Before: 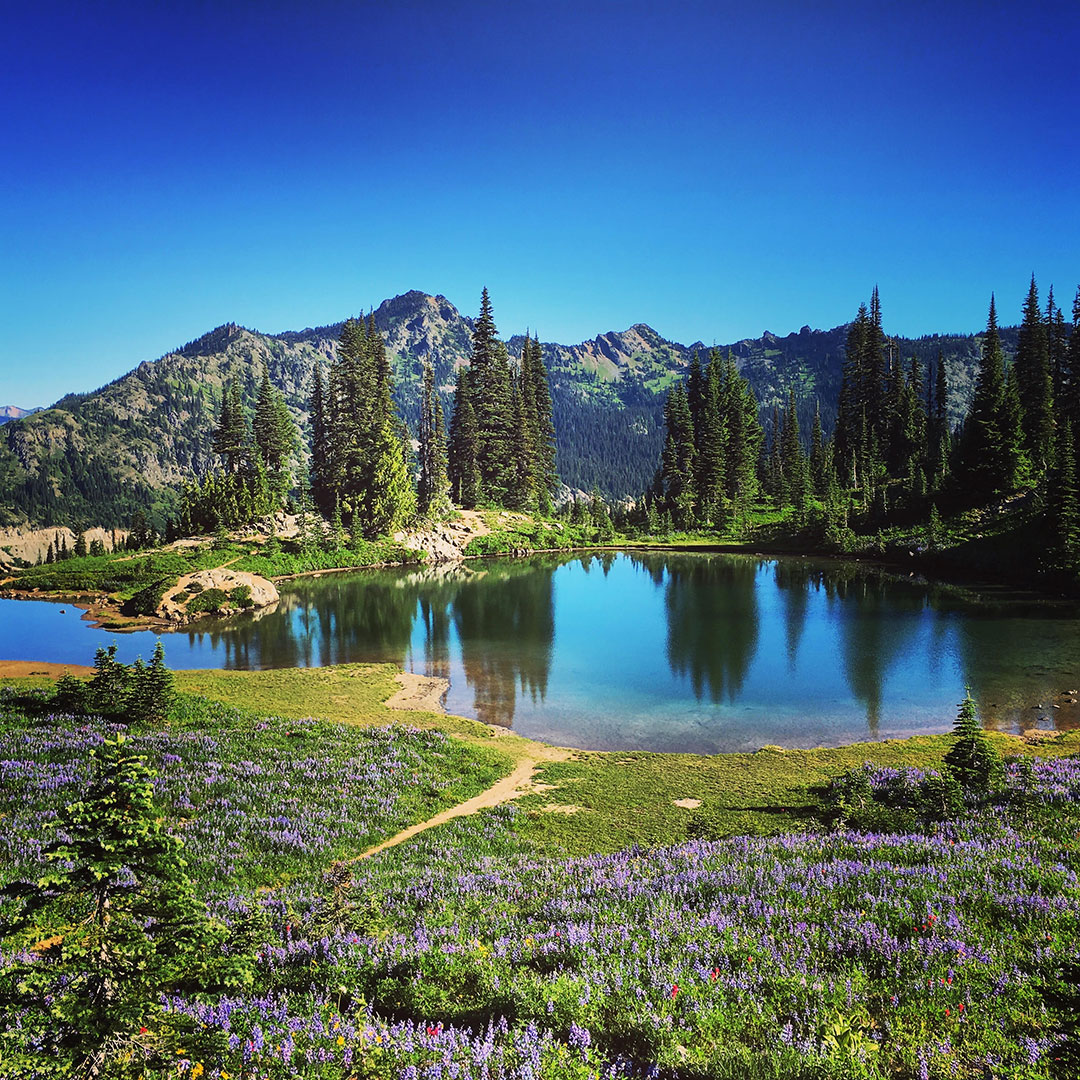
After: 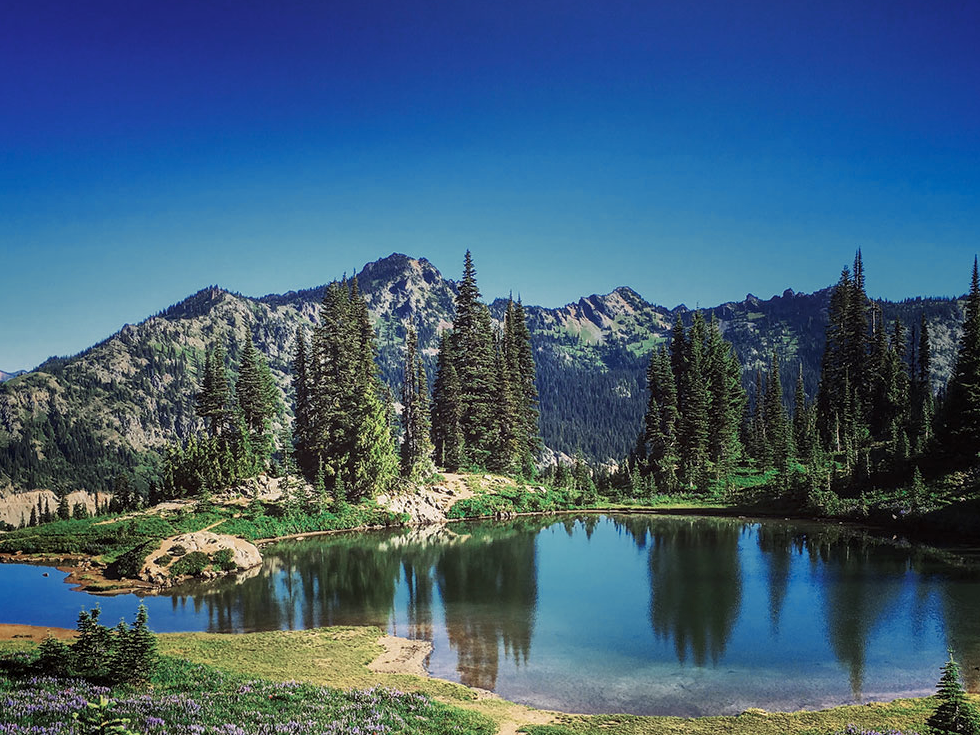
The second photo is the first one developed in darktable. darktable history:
crop: left 1.615%, top 3.428%, right 7.629%, bottom 28.472%
color zones: curves: ch0 [(0, 0.5) (0.125, 0.4) (0.25, 0.5) (0.375, 0.4) (0.5, 0.4) (0.625, 0.35) (0.75, 0.35) (0.875, 0.5)]; ch1 [(0, 0.35) (0.125, 0.45) (0.25, 0.35) (0.375, 0.35) (0.5, 0.35) (0.625, 0.35) (0.75, 0.45) (0.875, 0.35)]; ch2 [(0, 0.6) (0.125, 0.5) (0.25, 0.5) (0.375, 0.6) (0.5, 0.6) (0.625, 0.5) (0.75, 0.5) (0.875, 0.5)]
local contrast: on, module defaults
